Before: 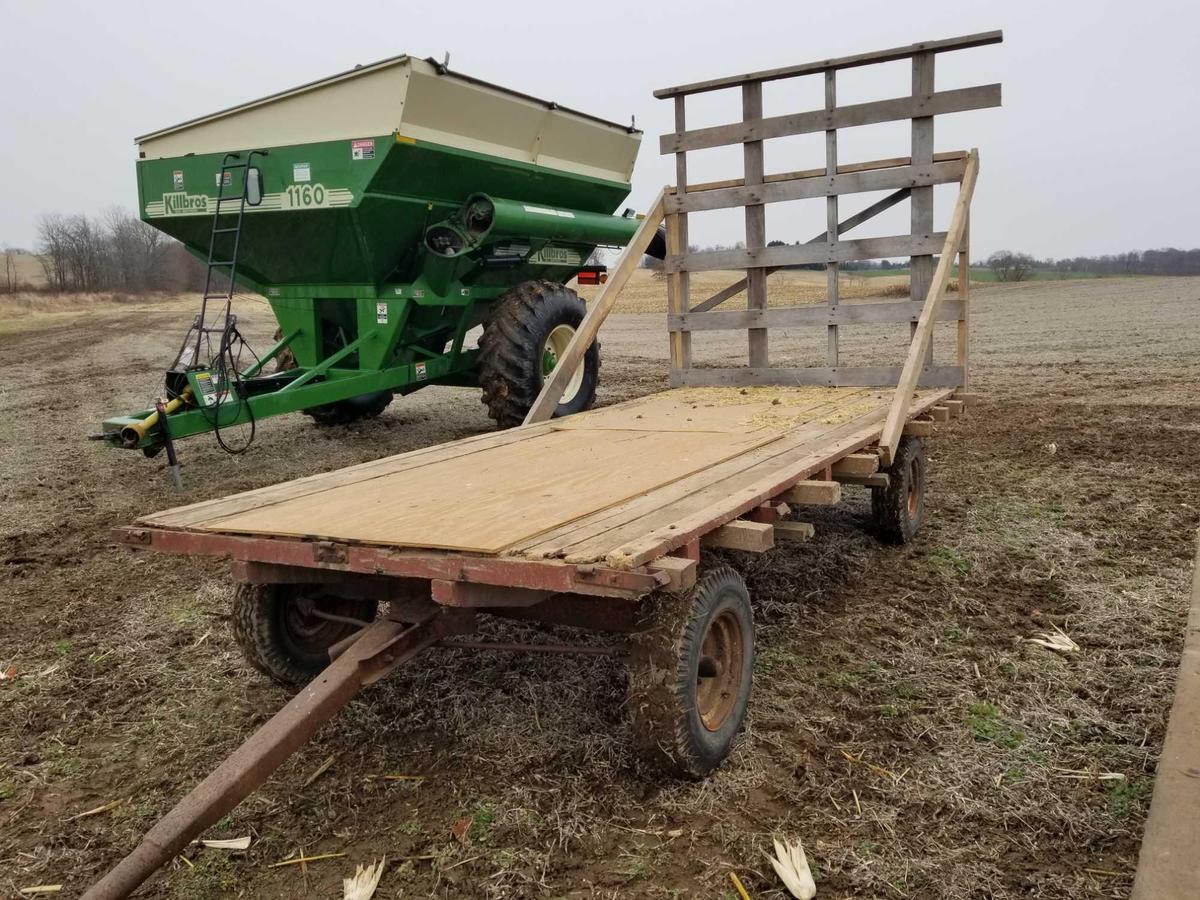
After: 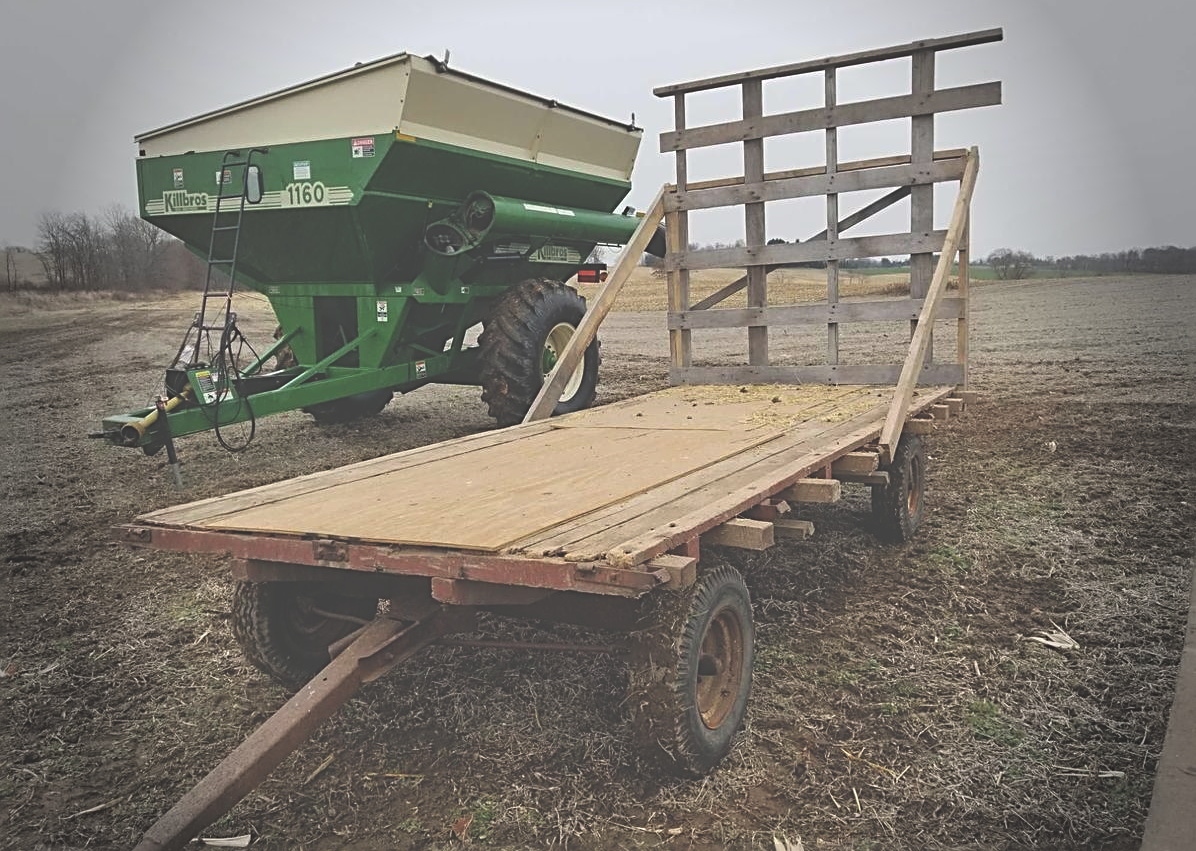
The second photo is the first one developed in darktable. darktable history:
vignetting: fall-off start 68.6%, fall-off radius 28.96%, width/height ratio 0.985, shape 0.84
exposure: black level correction -0.061, exposure -0.05 EV, compensate exposure bias true, compensate highlight preservation false
sharpen: radius 2.711, amount 0.668
crop: top 0.303%, right 0.26%, bottom 5.064%
